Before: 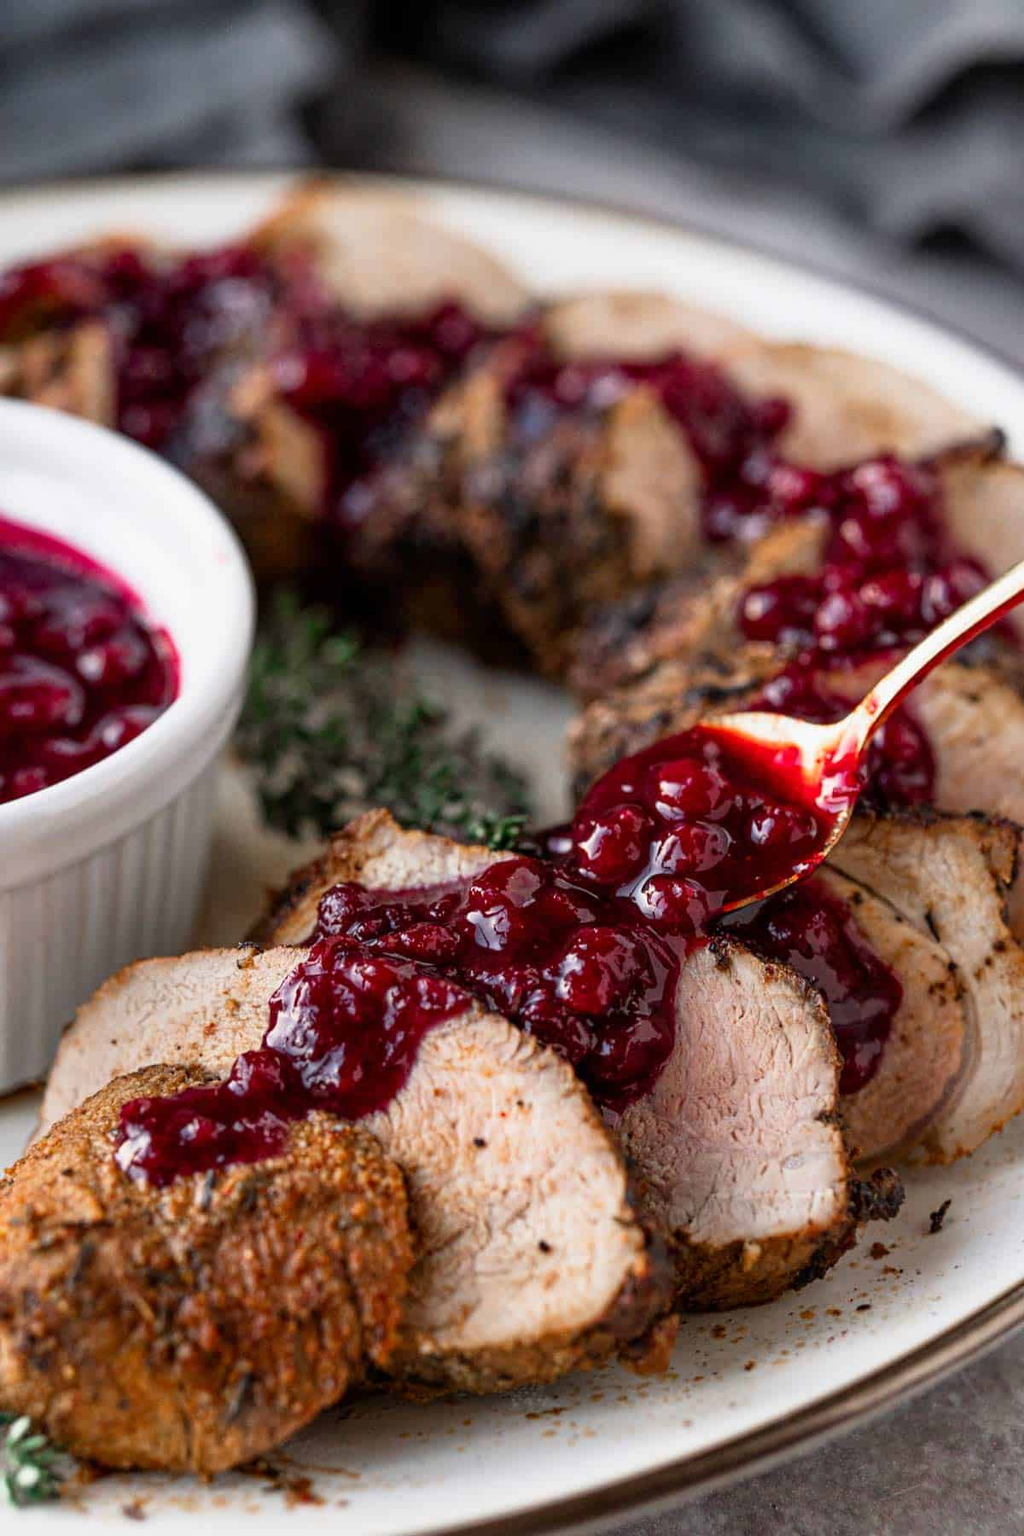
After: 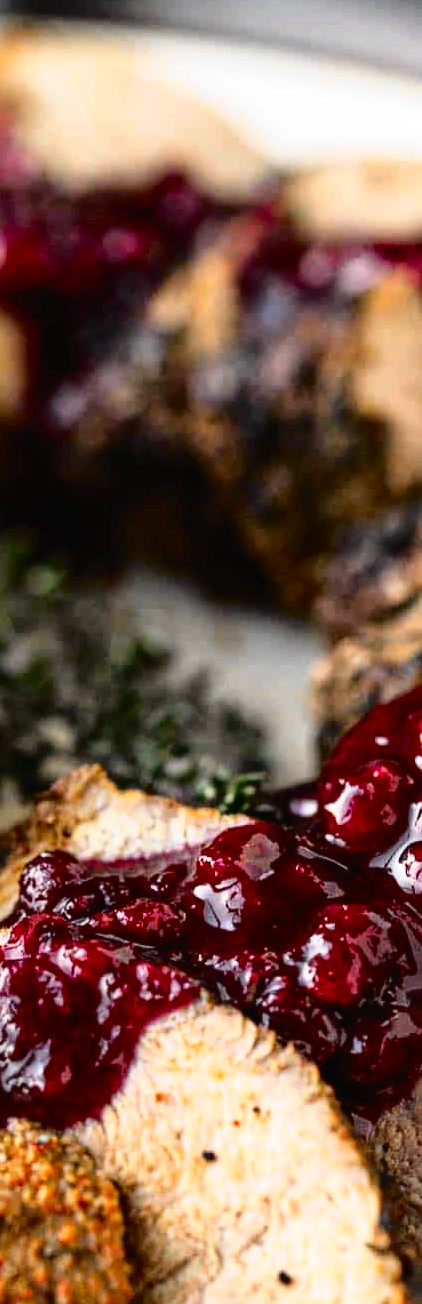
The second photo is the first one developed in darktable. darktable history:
crop and rotate: left 29.476%, top 10.214%, right 35.32%, bottom 17.333%
tone equalizer: -8 EV -0.417 EV, -7 EV -0.389 EV, -6 EV -0.333 EV, -5 EV -0.222 EV, -3 EV 0.222 EV, -2 EV 0.333 EV, -1 EV 0.389 EV, +0 EV 0.417 EV, edges refinement/feathering 500, mask exposure compensation -1.57 EV, preserve details no
tone curve: curves: ch0 [(0, 0.013) (0.129, 0.1) (0.327, 0.382) (0.489, 0.573) (0.66, 0.748) (0.858, 0.926) (1, 0.977)]; ch1 [(0, 0) (0.353, 0.344) (0.45, 0.46) (0.498, 0.498) (0.521, 0.512) (0.563, 0.559) (0.592, 0.585) (0.647, 0.68) (1, 1)]; ch2 [(0, 0) (0.333, 0.346) (0.375, 0.375) (0.427, 0.44) (0.476, 0.492) (0.511, 0.508) (0.528, 0.533) (0.579, 0.61) (0.612, 0.644) (0.66, 0.715) (1, 1)], color space Lab, independent channels, preserve colors none
